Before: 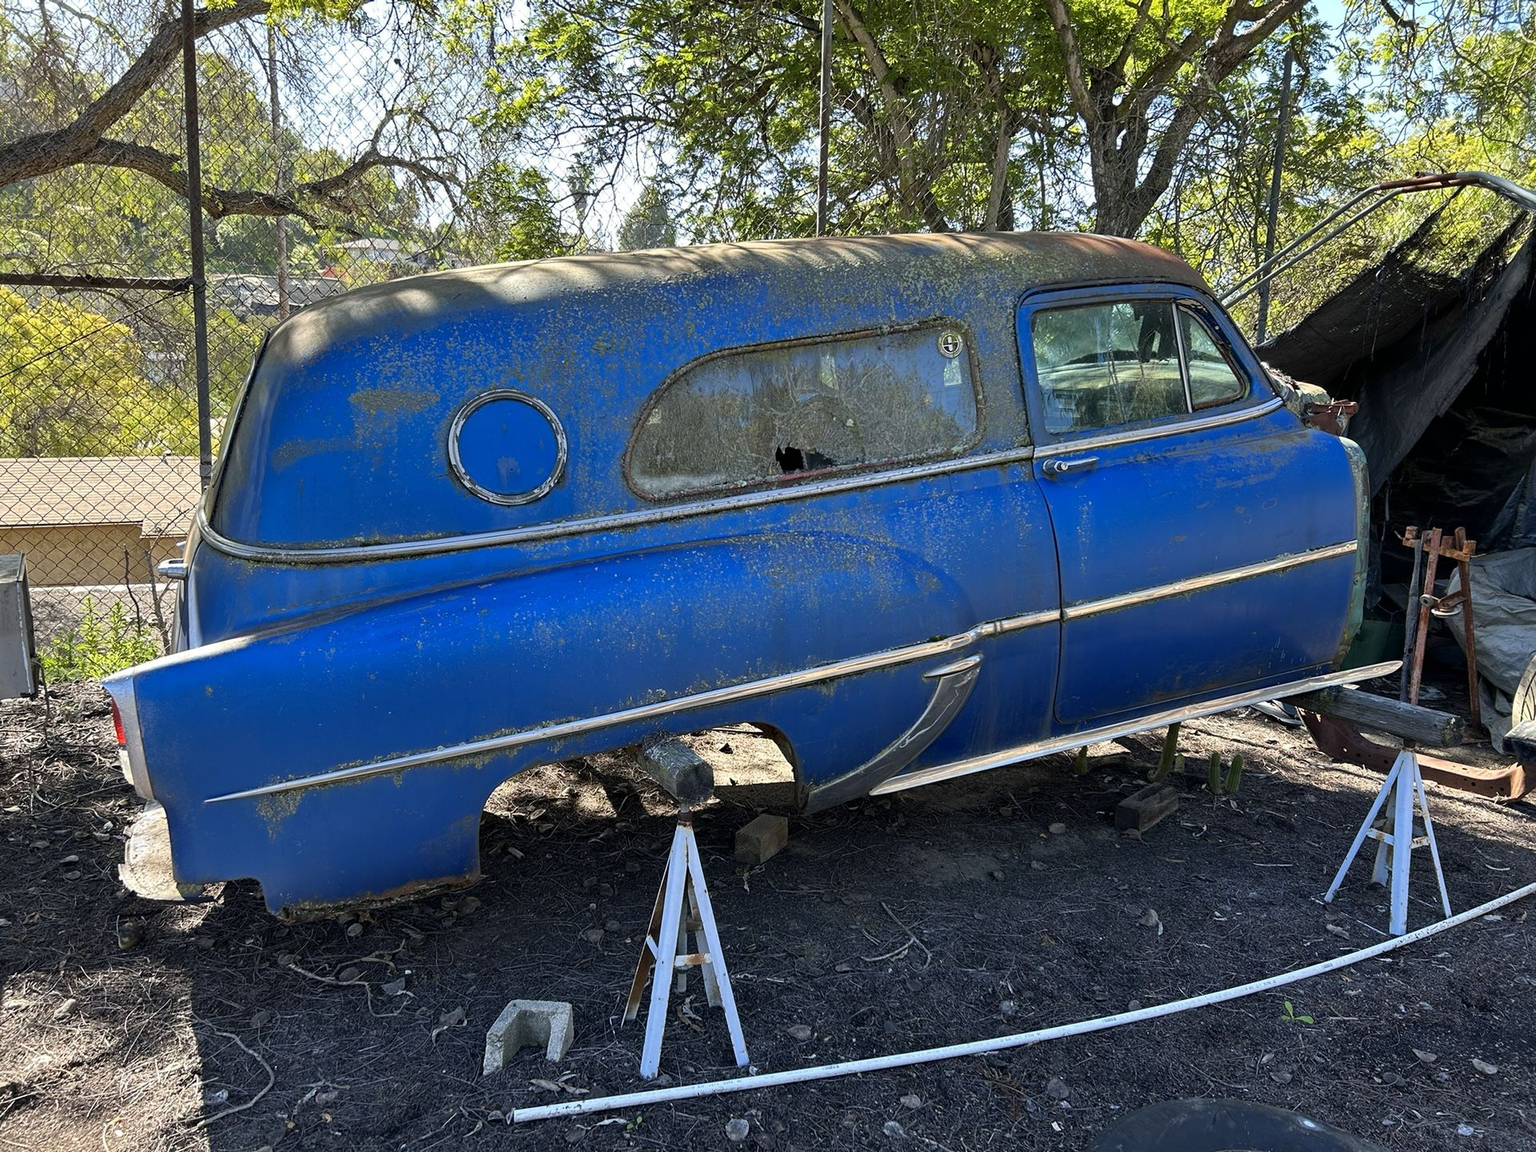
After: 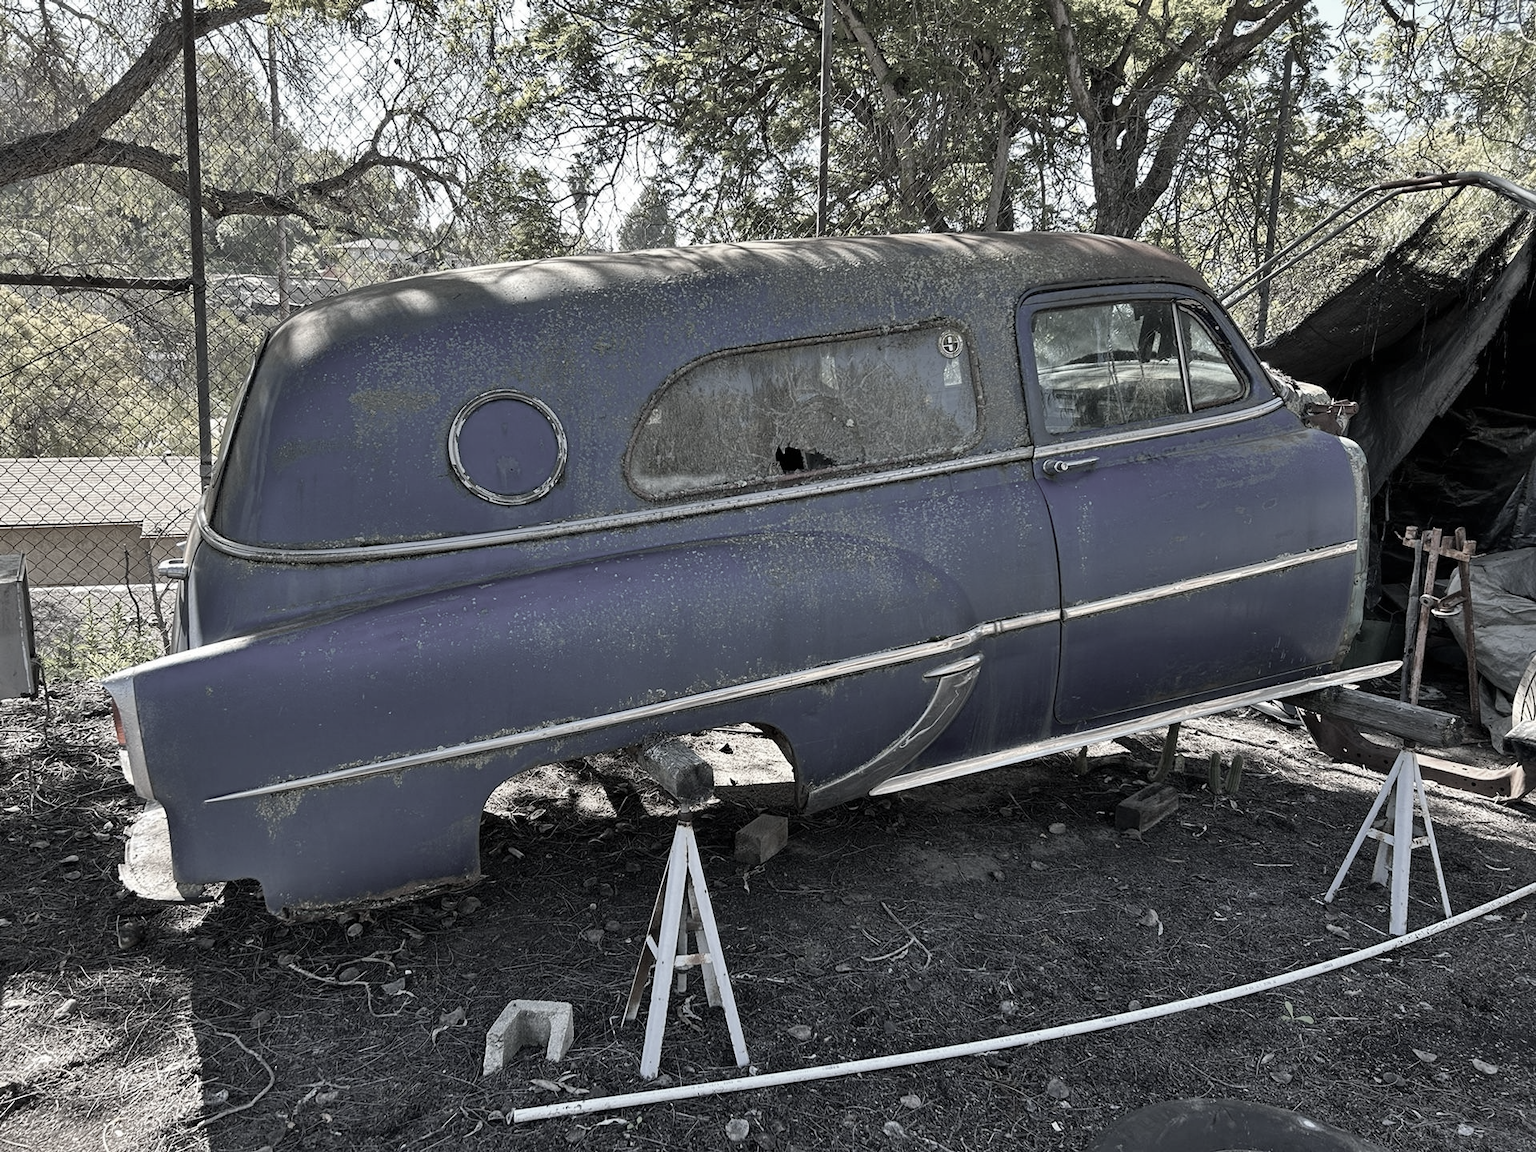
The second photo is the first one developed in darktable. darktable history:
contrast brightness saturation: saturation 0.1
color correction: saturation 0.2
shadows and highlights: radius 108.52, shadows 44.07, highlights -67.8, low approximation 0.01, soften with gaussian
